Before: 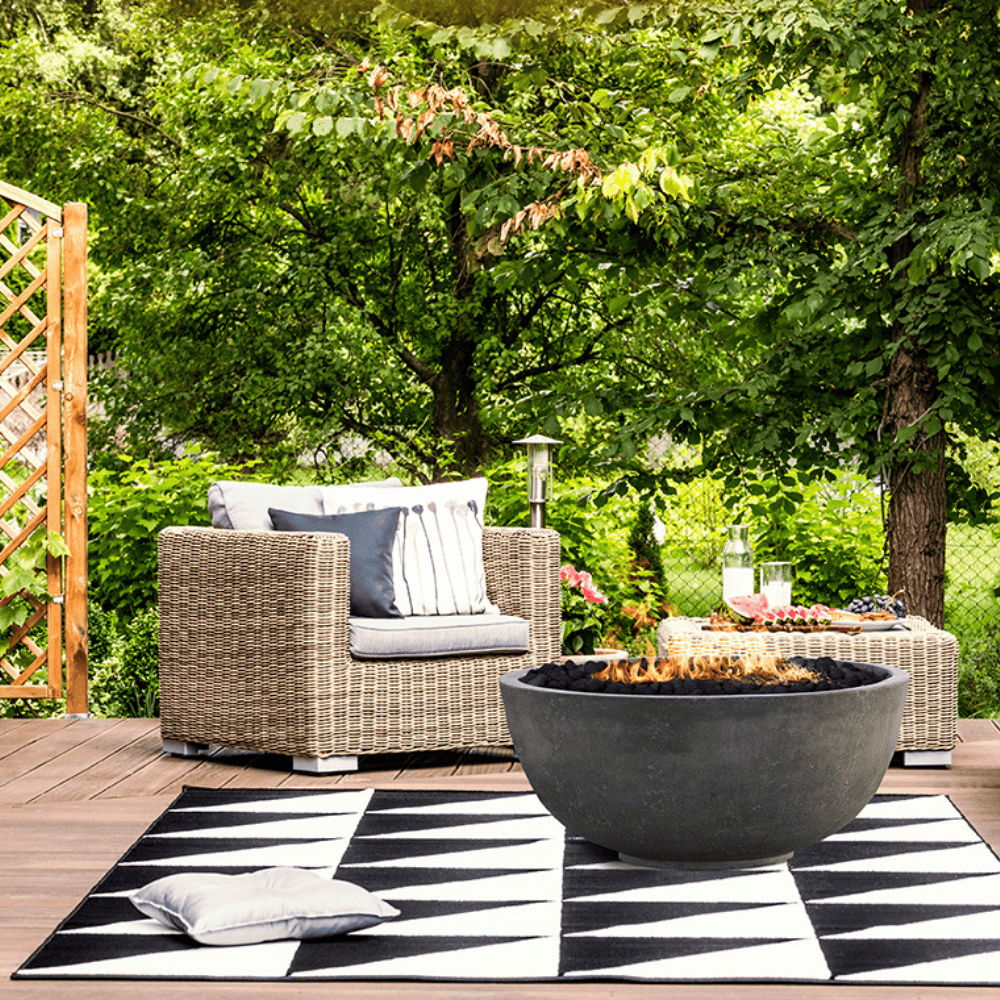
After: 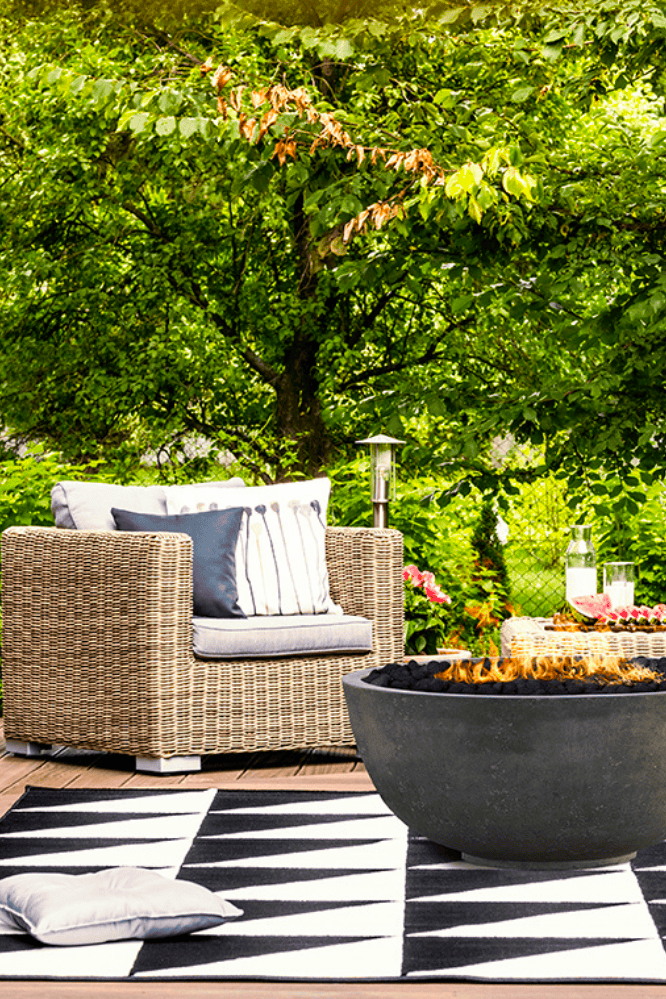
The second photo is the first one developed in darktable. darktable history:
color balance rgb: perceptual saturation grading › global saturation 20%, global vibrance 20%
crop and rotate: left 15.754%, right 17.579%
